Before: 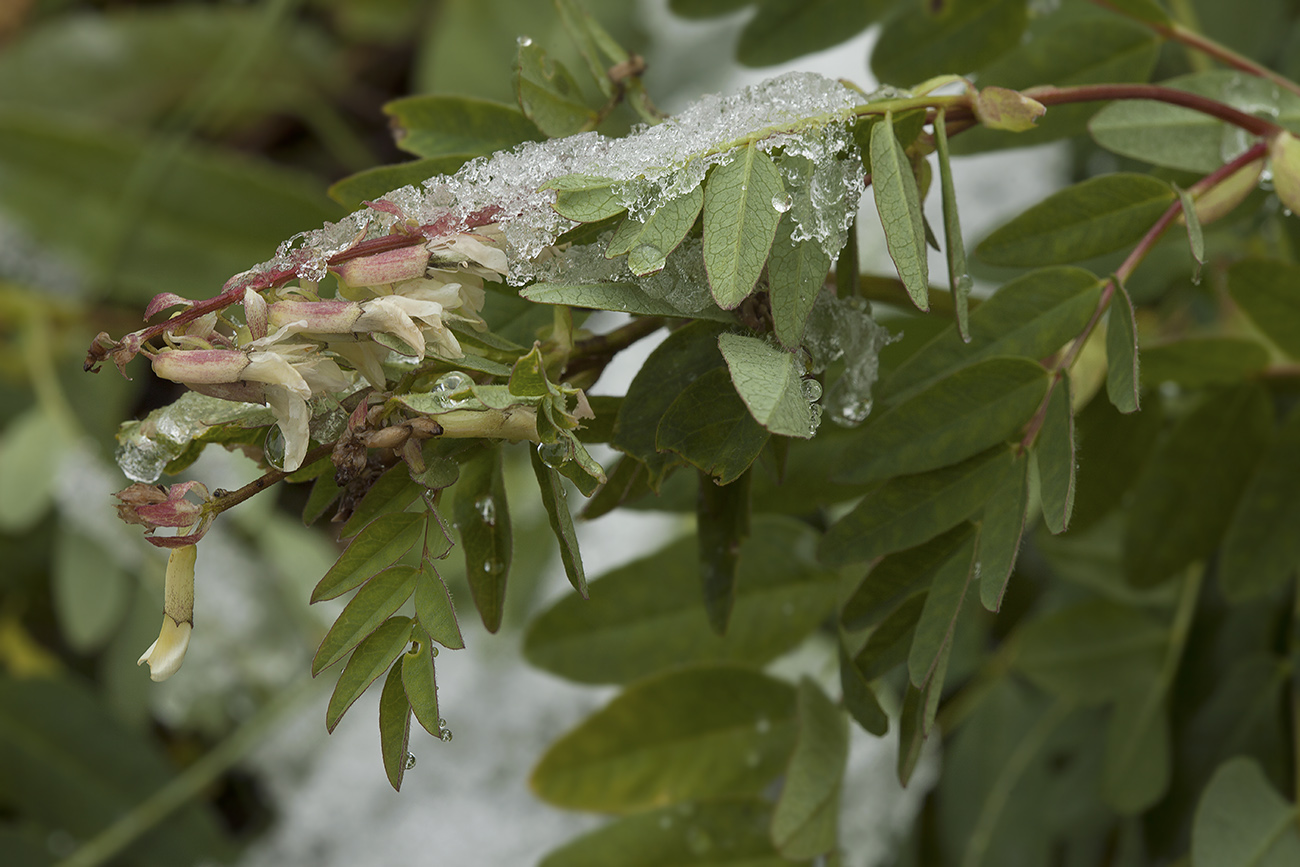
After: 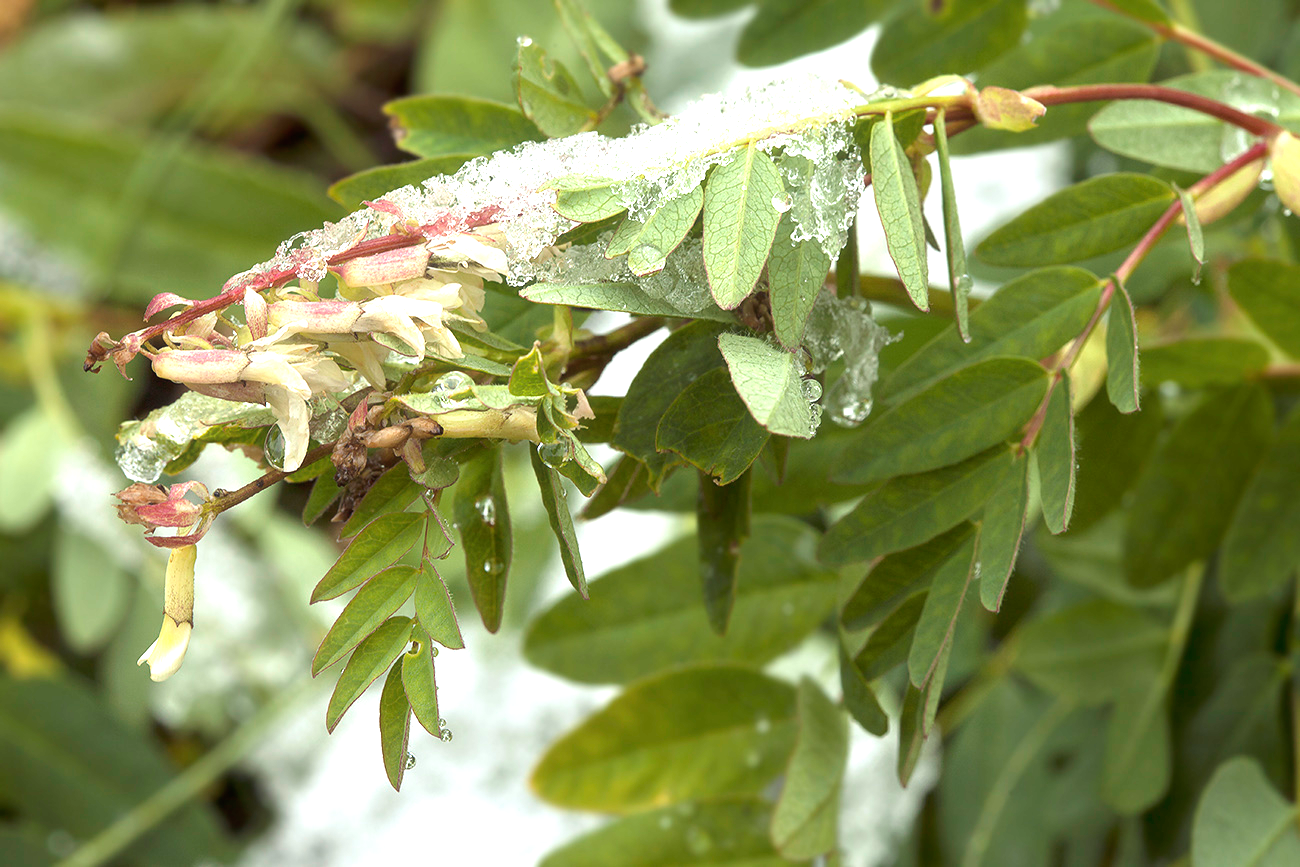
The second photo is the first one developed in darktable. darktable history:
haze removal: strength -0.038, compatibility mode true, adaptive false
exposure: black level correction 0, exposure 1.506 EV, compensate highlight preservation false
